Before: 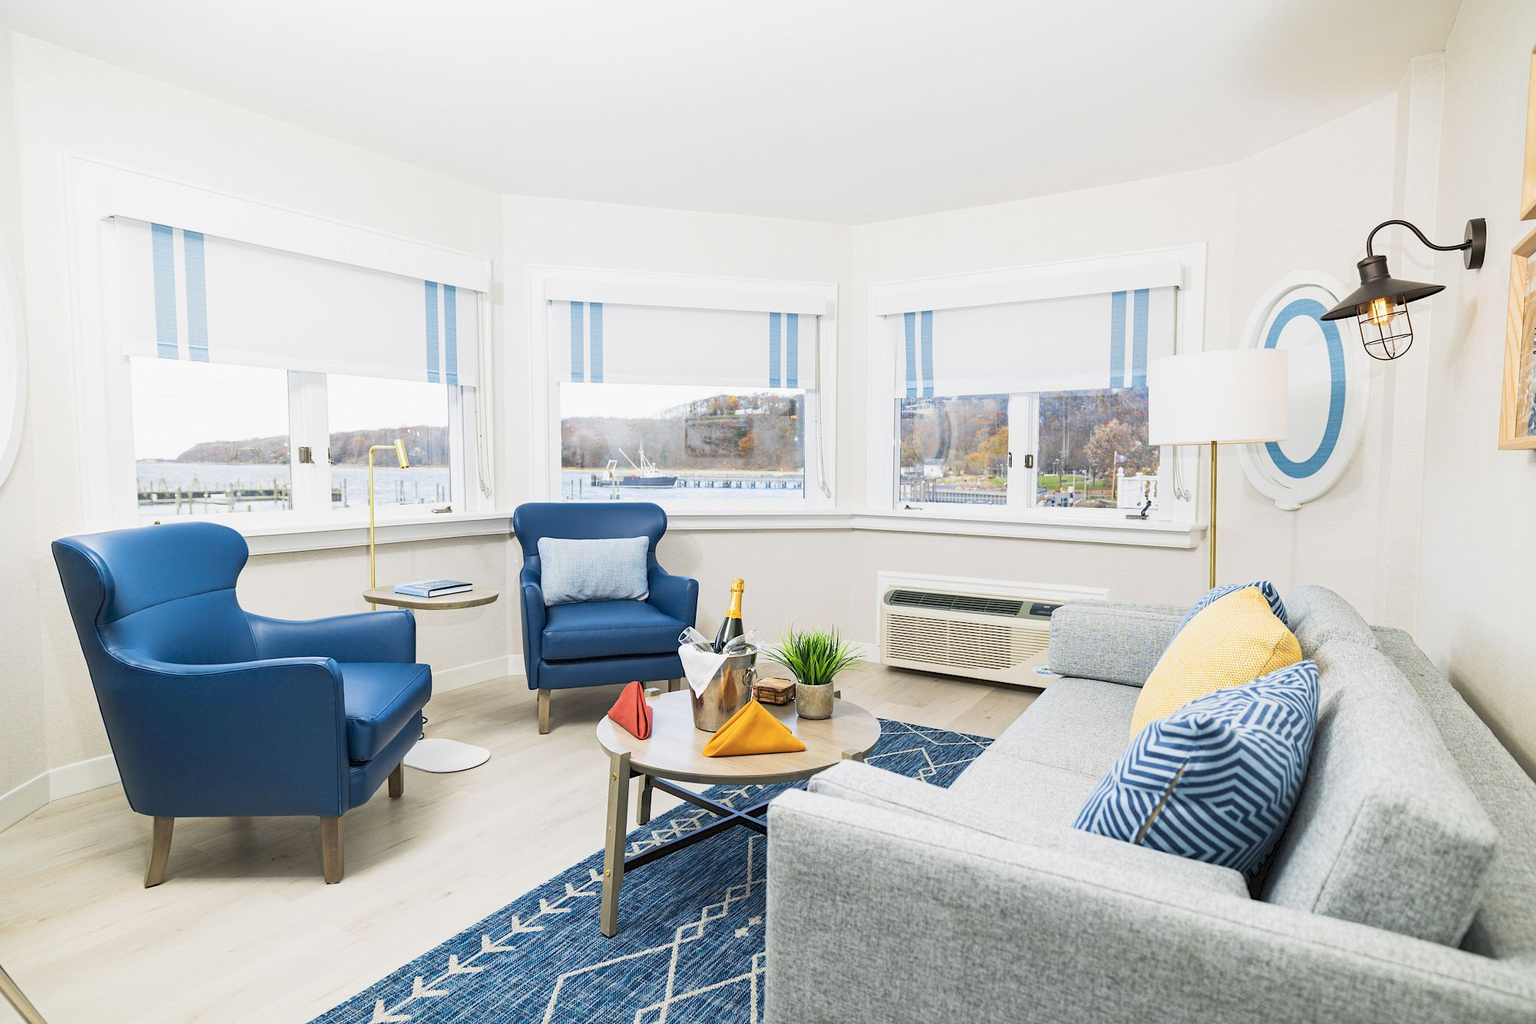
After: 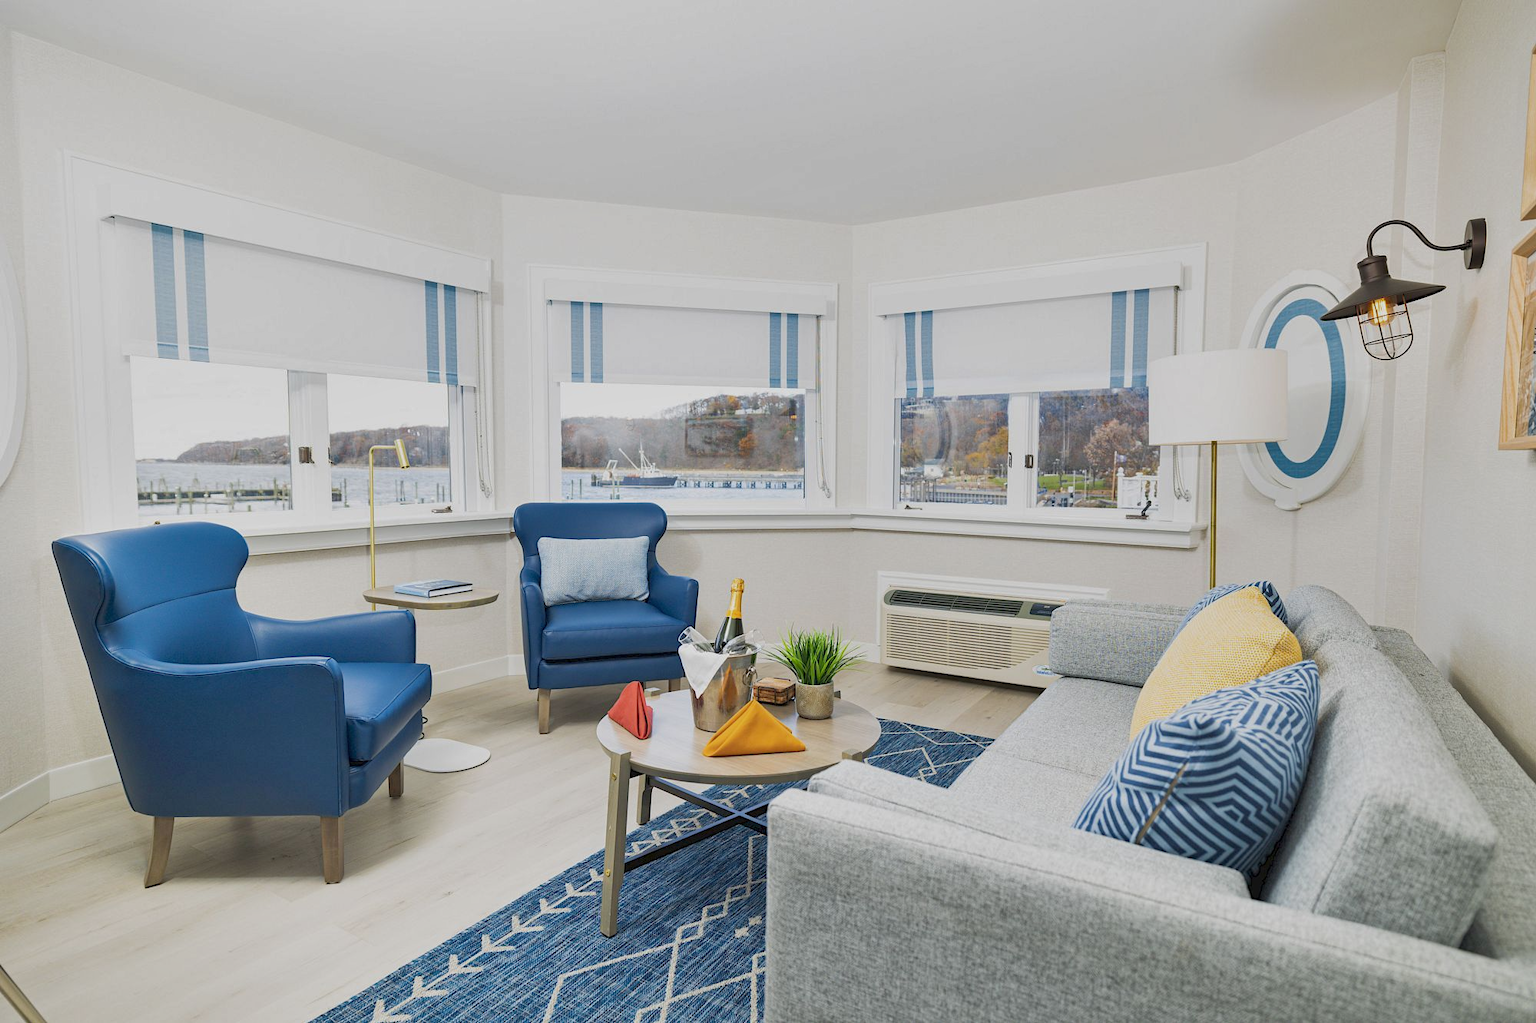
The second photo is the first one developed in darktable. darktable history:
tone equalizer: -8 EV 0.25 EV, -7 EV 0.417 EV, -6 EV 0.417 EV, -5 EV 0.25 EV, -3 EV -0.25 EV, -2 EV -0.417 EV, -1 EV -0.417 EV, +0 EV -0.25 EV, edges refinement/feathering 500, mask exposure compensation -1.57 EV, preserve details guided filter
shadows and highlights: shadows 12, white point adjustment 1.2, soften with gaussian
